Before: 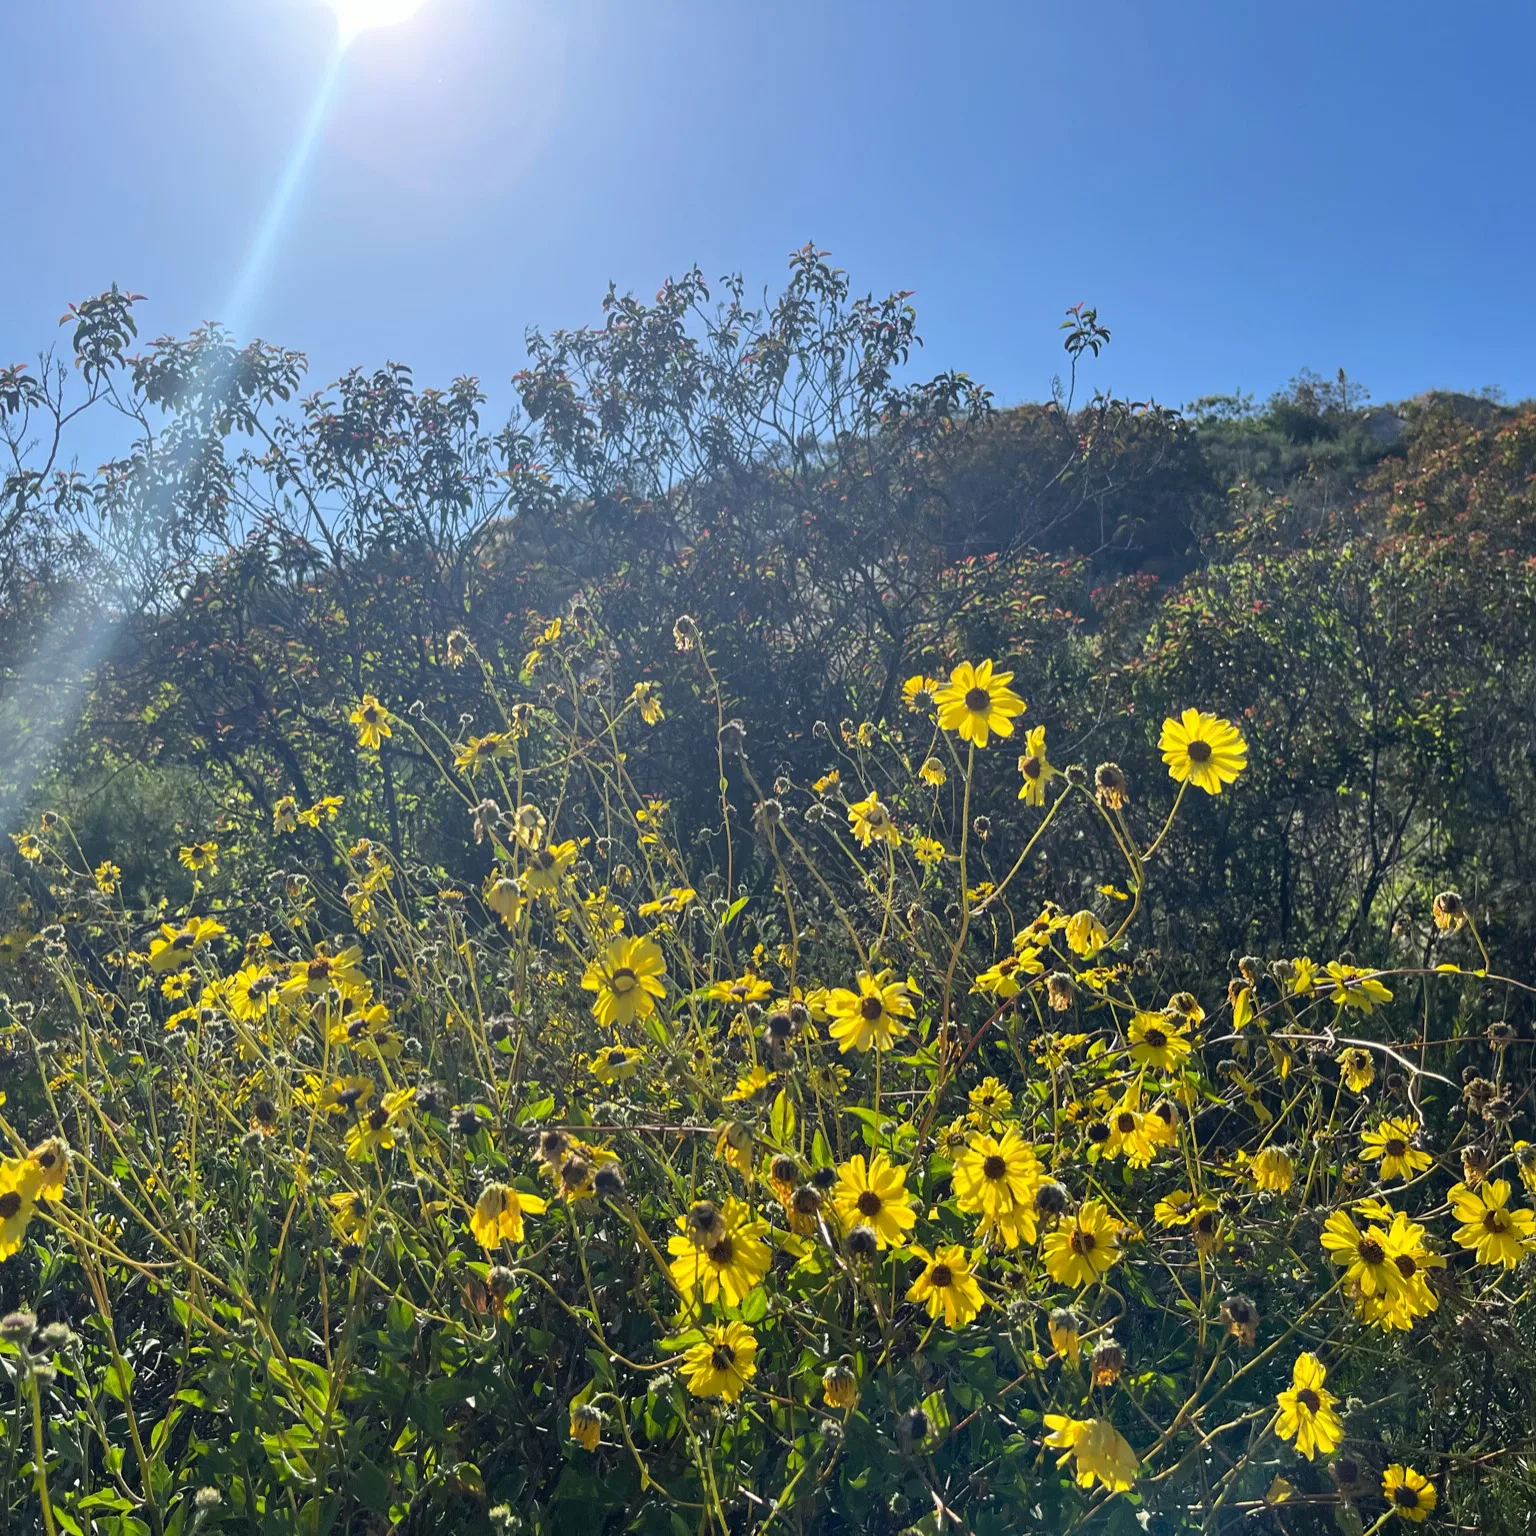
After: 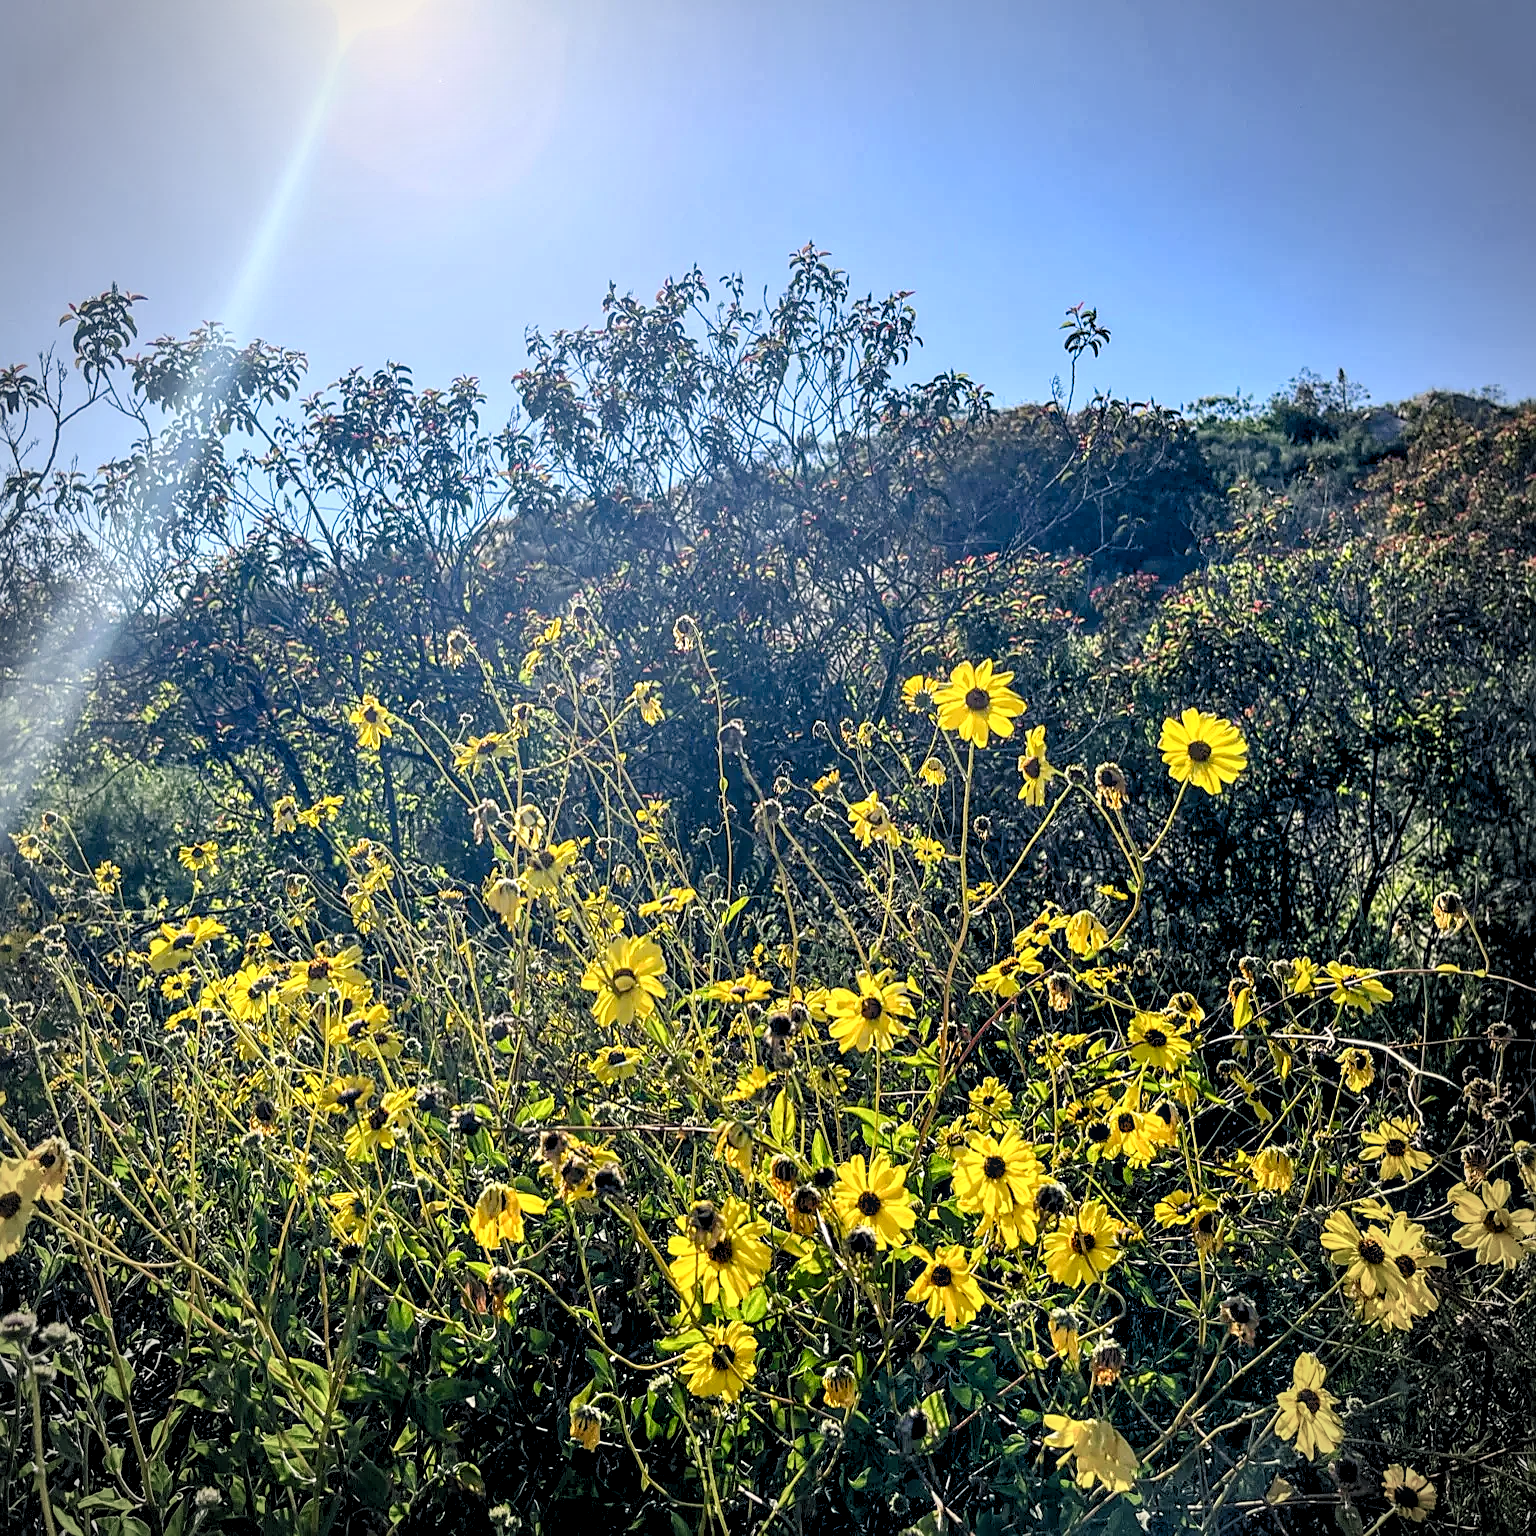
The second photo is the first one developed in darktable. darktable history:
contrast brightness saturation: contrast 0.207, brightness -0.102, saturation 0.211
local contrast: detail 150%
color correction: highlights a* 2.78, highlights b* 5.01, shadows a* -1.73, shadows b* -4.92, saturation 0.774
levels: levels [0.072, 0.414, 0.976]
sharpen: on, module defaults
vignetting: on, module defaults
